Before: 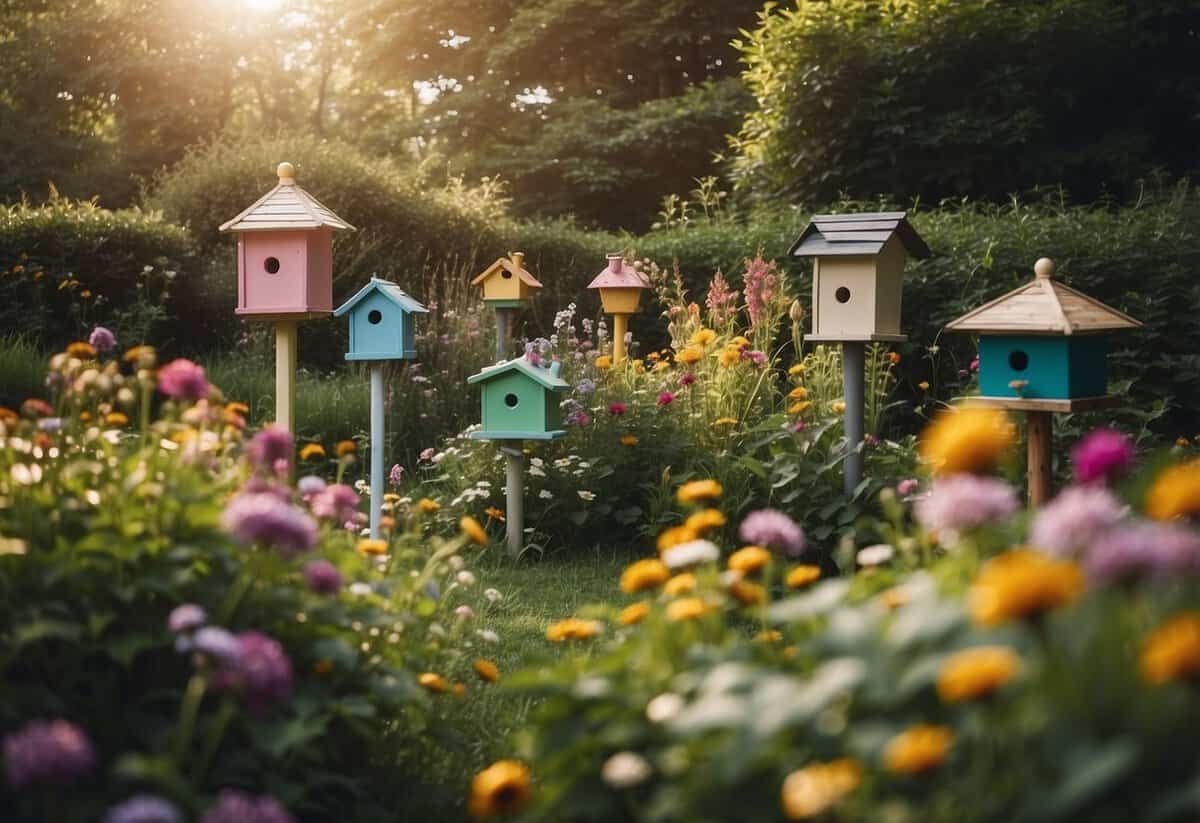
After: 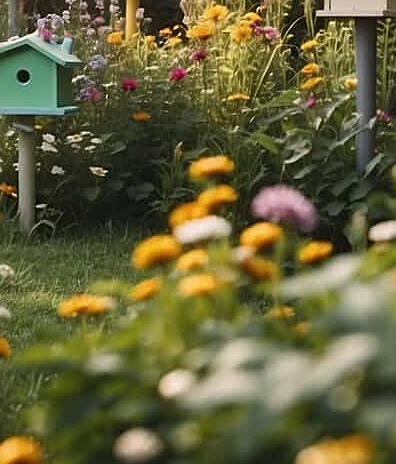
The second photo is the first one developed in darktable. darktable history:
sharpen: on, module defaults
crop: left 40.675%, top 39.415%, right 25.958%, bottom 3.114%
